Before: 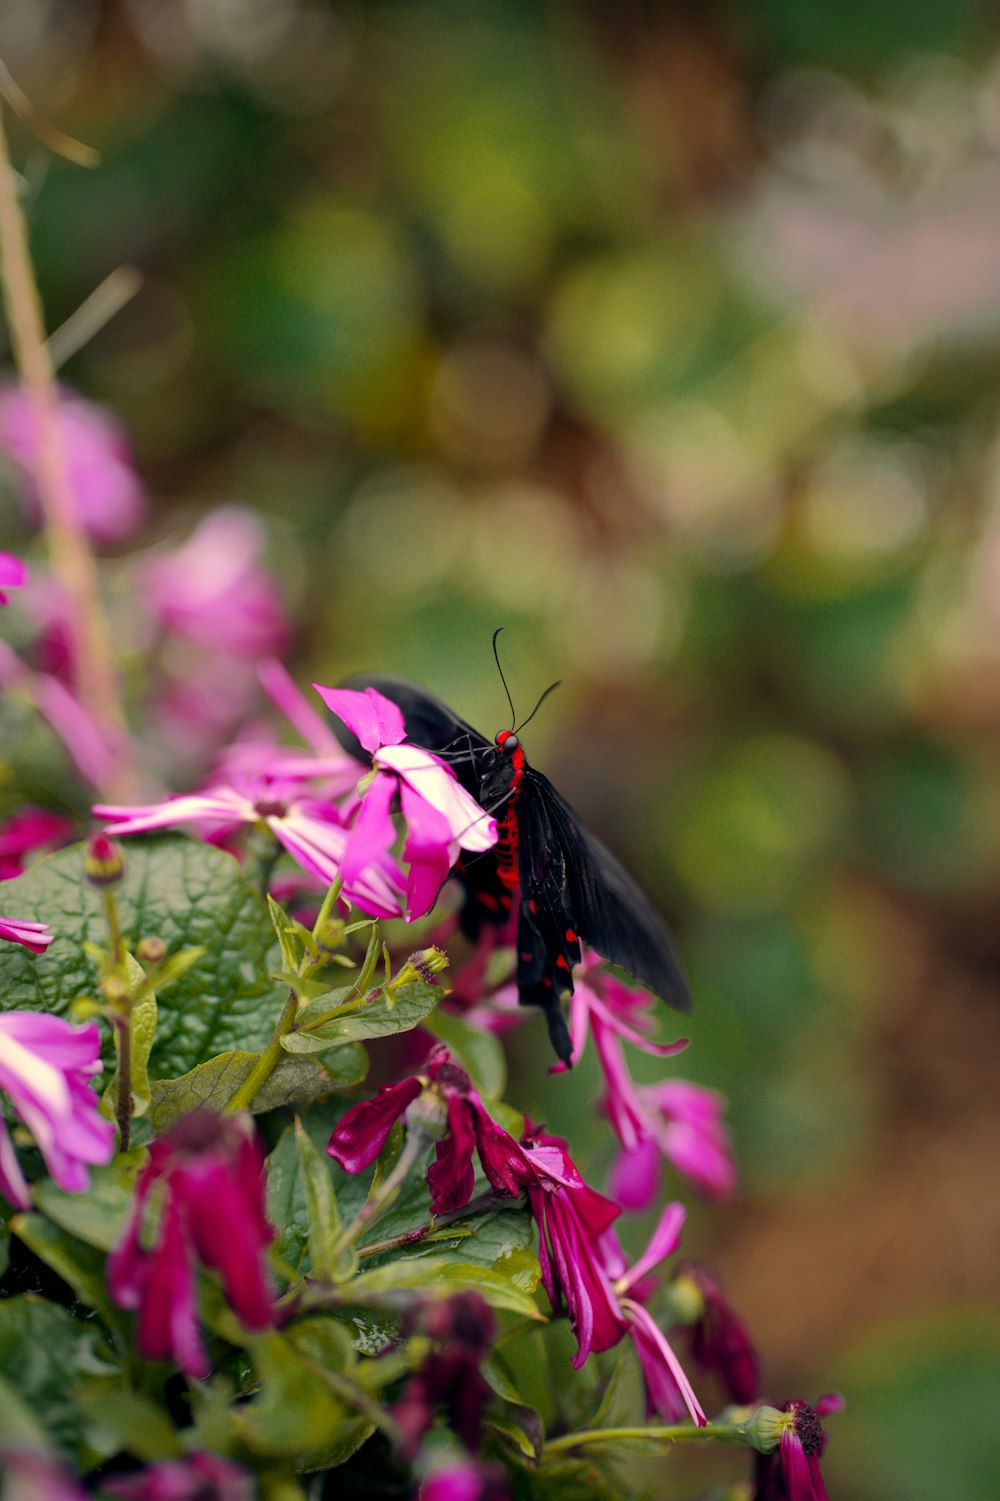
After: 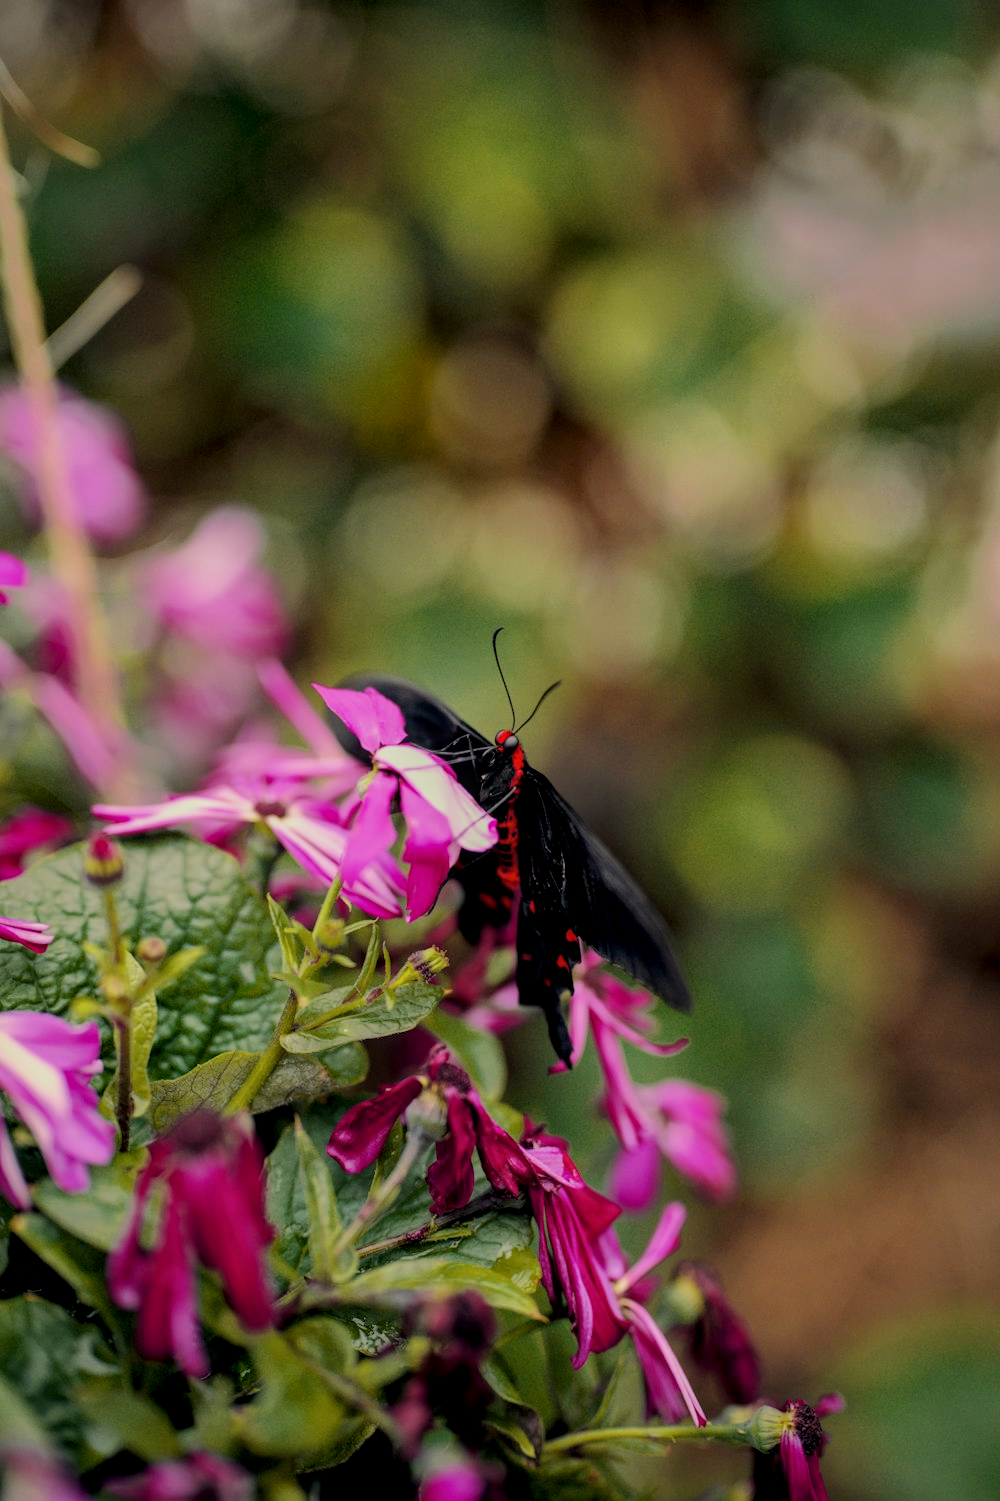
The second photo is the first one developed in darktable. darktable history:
local contrast: on, module defaults
filmic rgb: black relative exposure -8.42 EV, white relative exposure 4.68 EV, hardness 3.82, color science v6 (2022)
